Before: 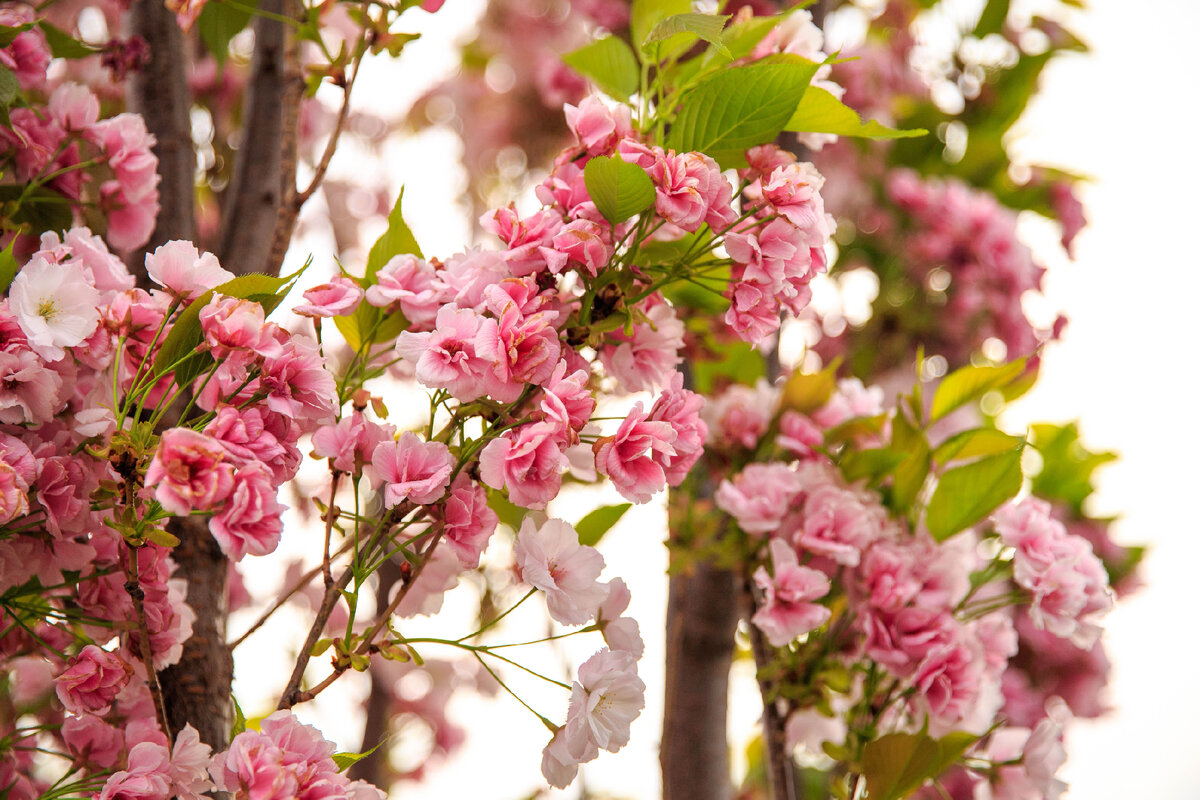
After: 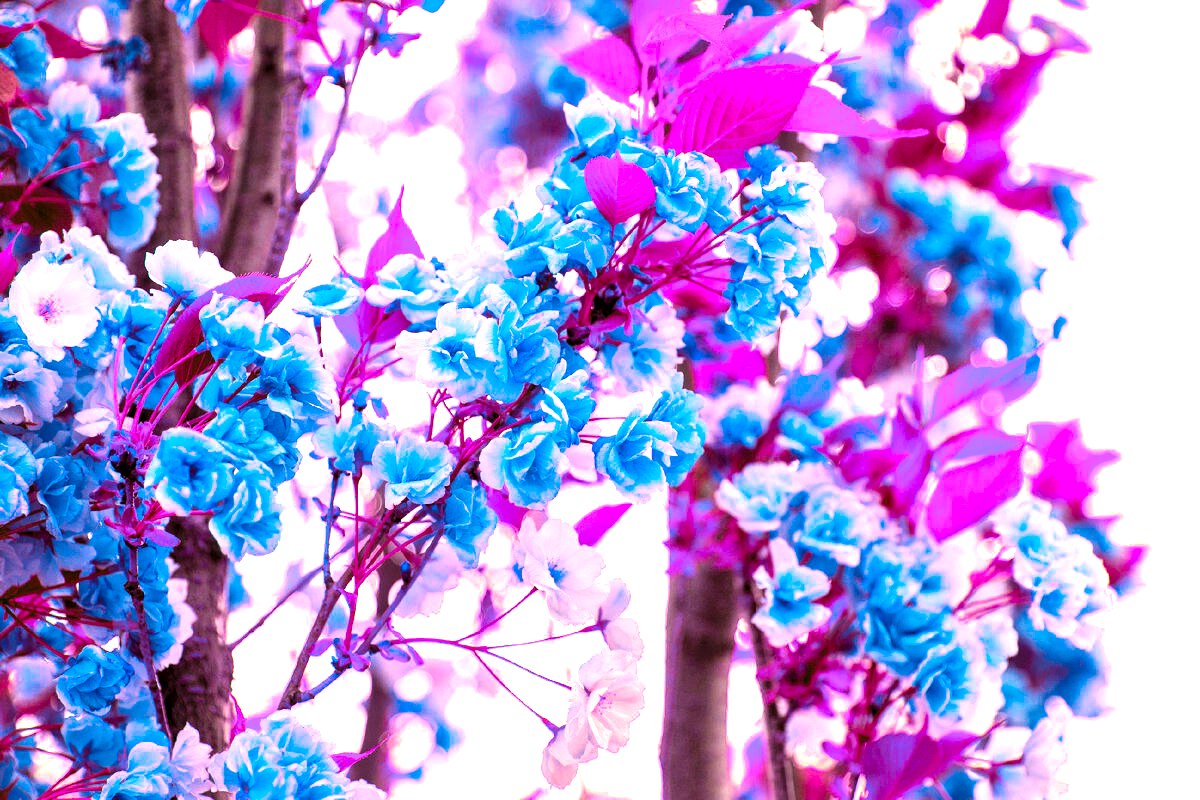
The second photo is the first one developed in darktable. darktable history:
local contrast: mode bilateral grid, contrast 25, coarseness 47, detail 151%, midtone range 0.2
color zones: curves: ch0 [(0.826, 0.353)]; ch1 [(0.242, 0.647) (0.889, 0.342)]; ch2 [(0.246, 0.089) (0.969, 0.068)]
exposure: black level correction 0, exposure 0.9 EV, compensate highlight preservation false
levels: levels [0.052, 0.496, 0.908]
contrast brightness saturation: contrast 0.2, brightness 0.16, saturation 0.22
